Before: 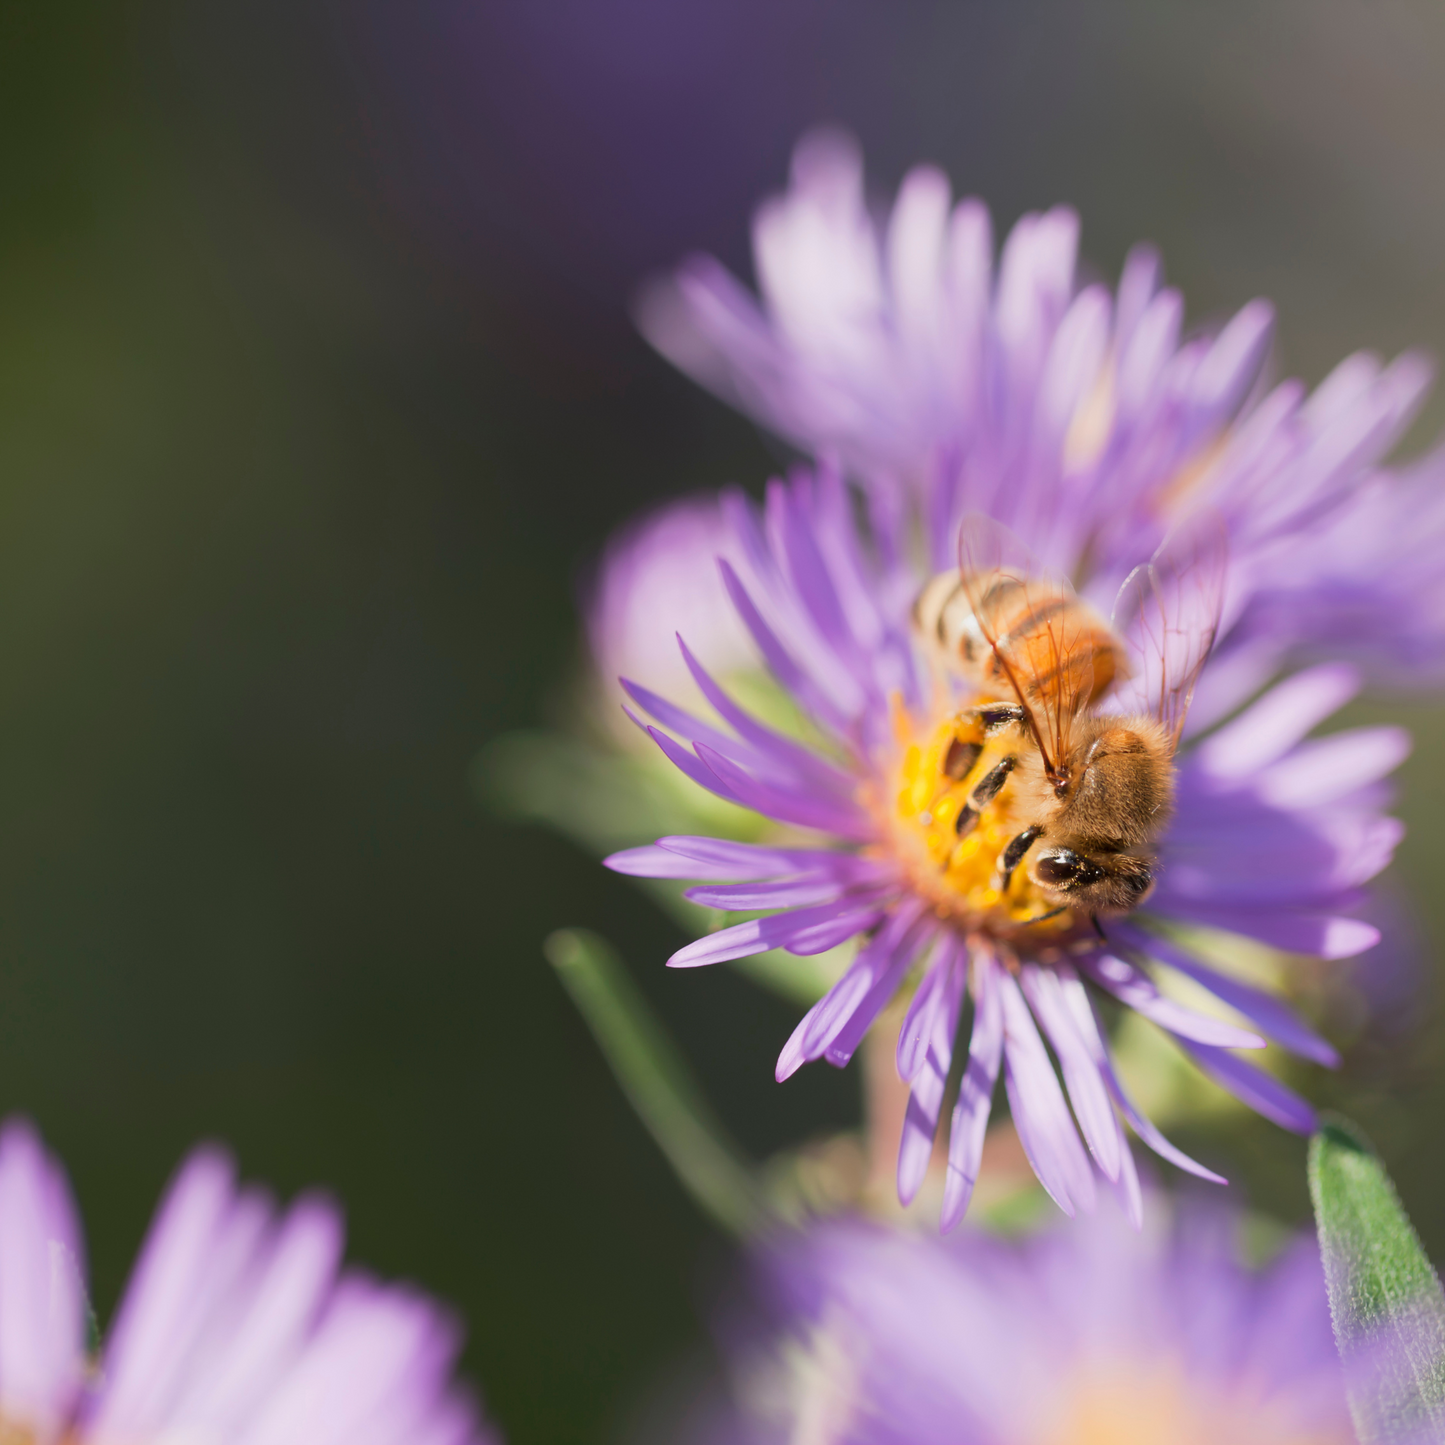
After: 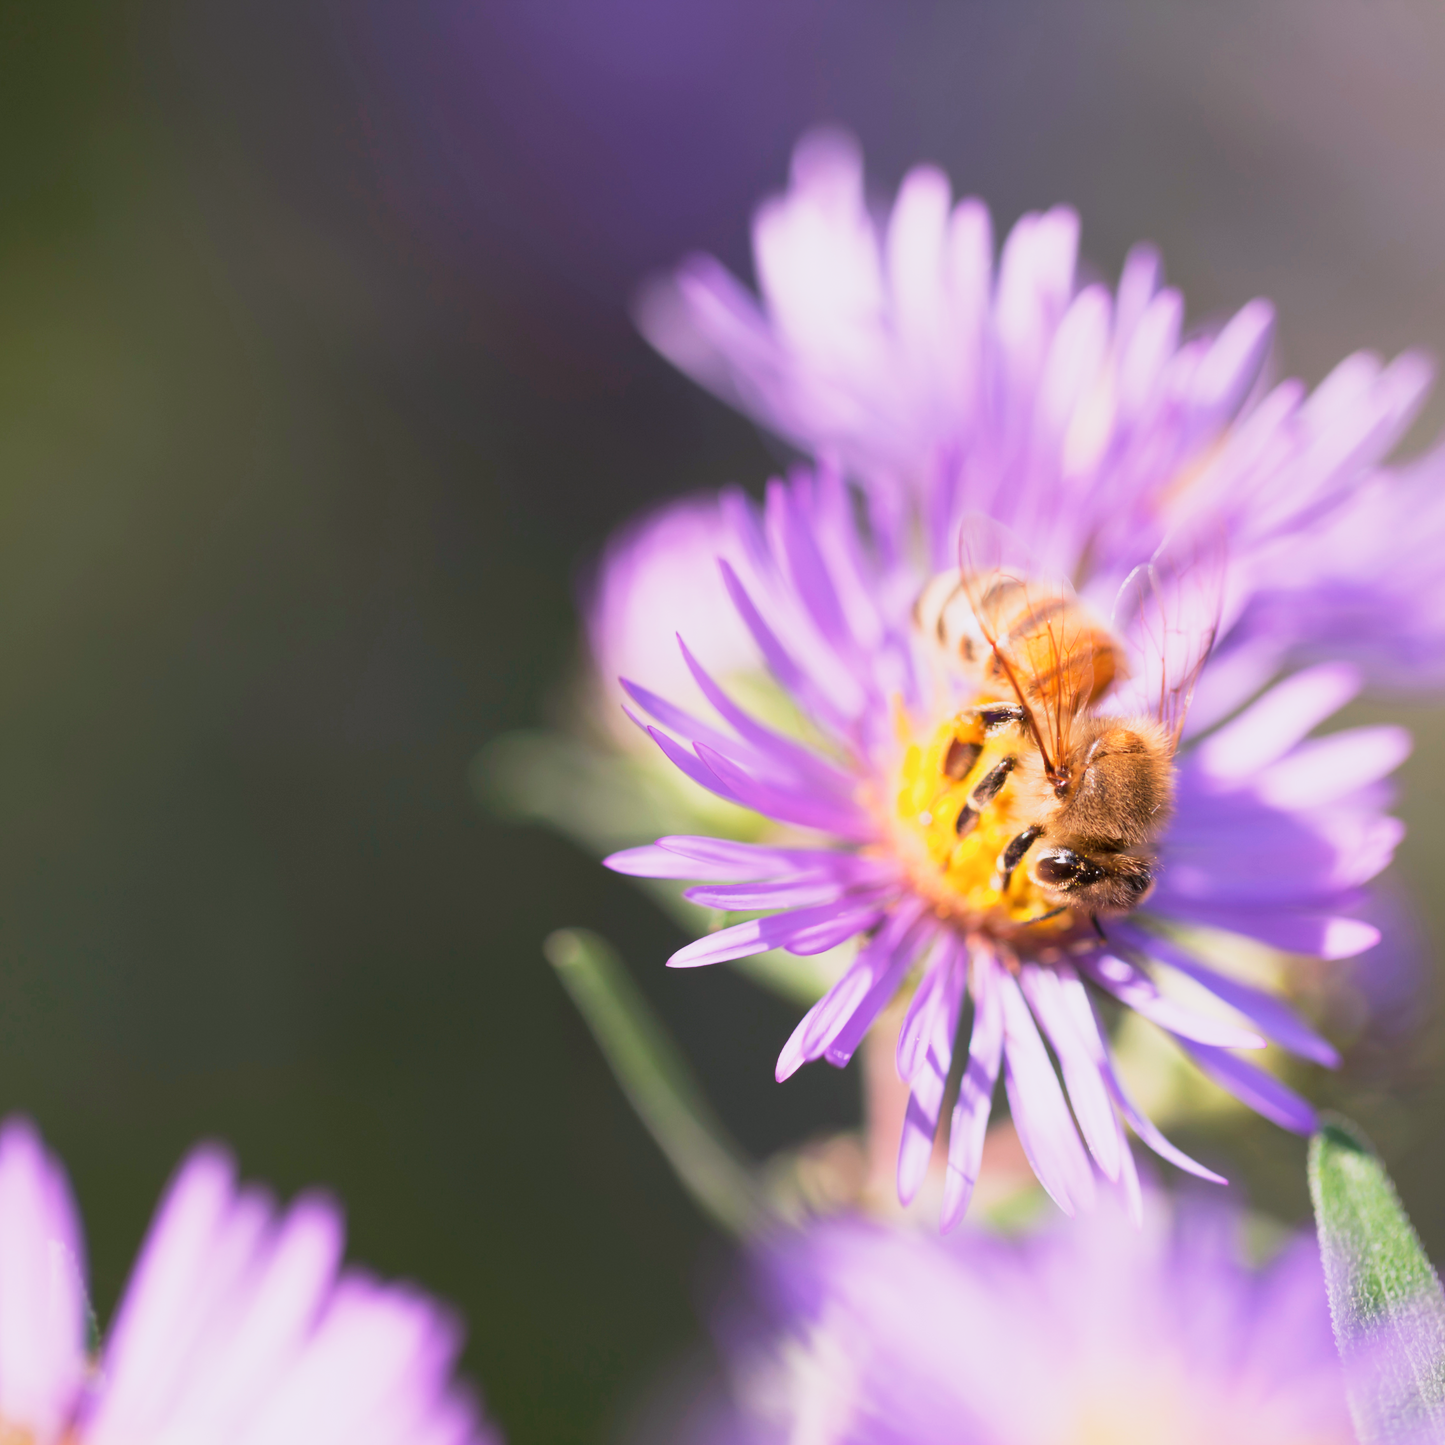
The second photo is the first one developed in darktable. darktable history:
base curve: curves: ch0 [(0, 0) (0.088, 0.125) (0.176, 0.251) (0.354, 0.501) (0.613, 0.749) (1, 0.877)], preserve colors none
white balance: red 1.066, blue 1.119
